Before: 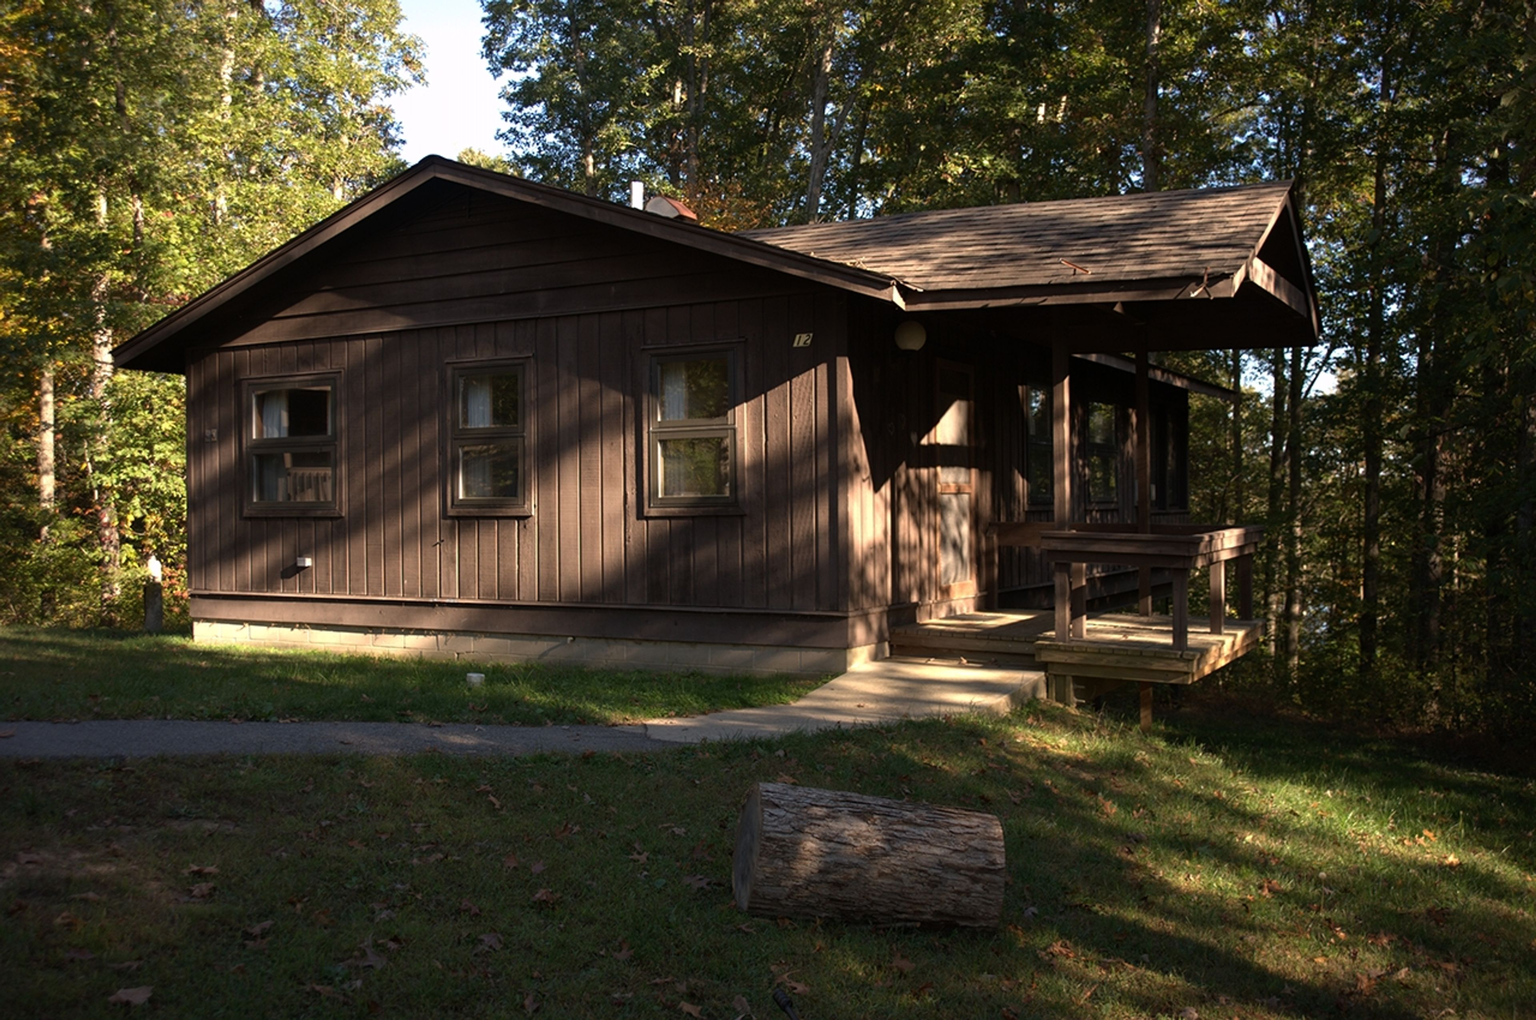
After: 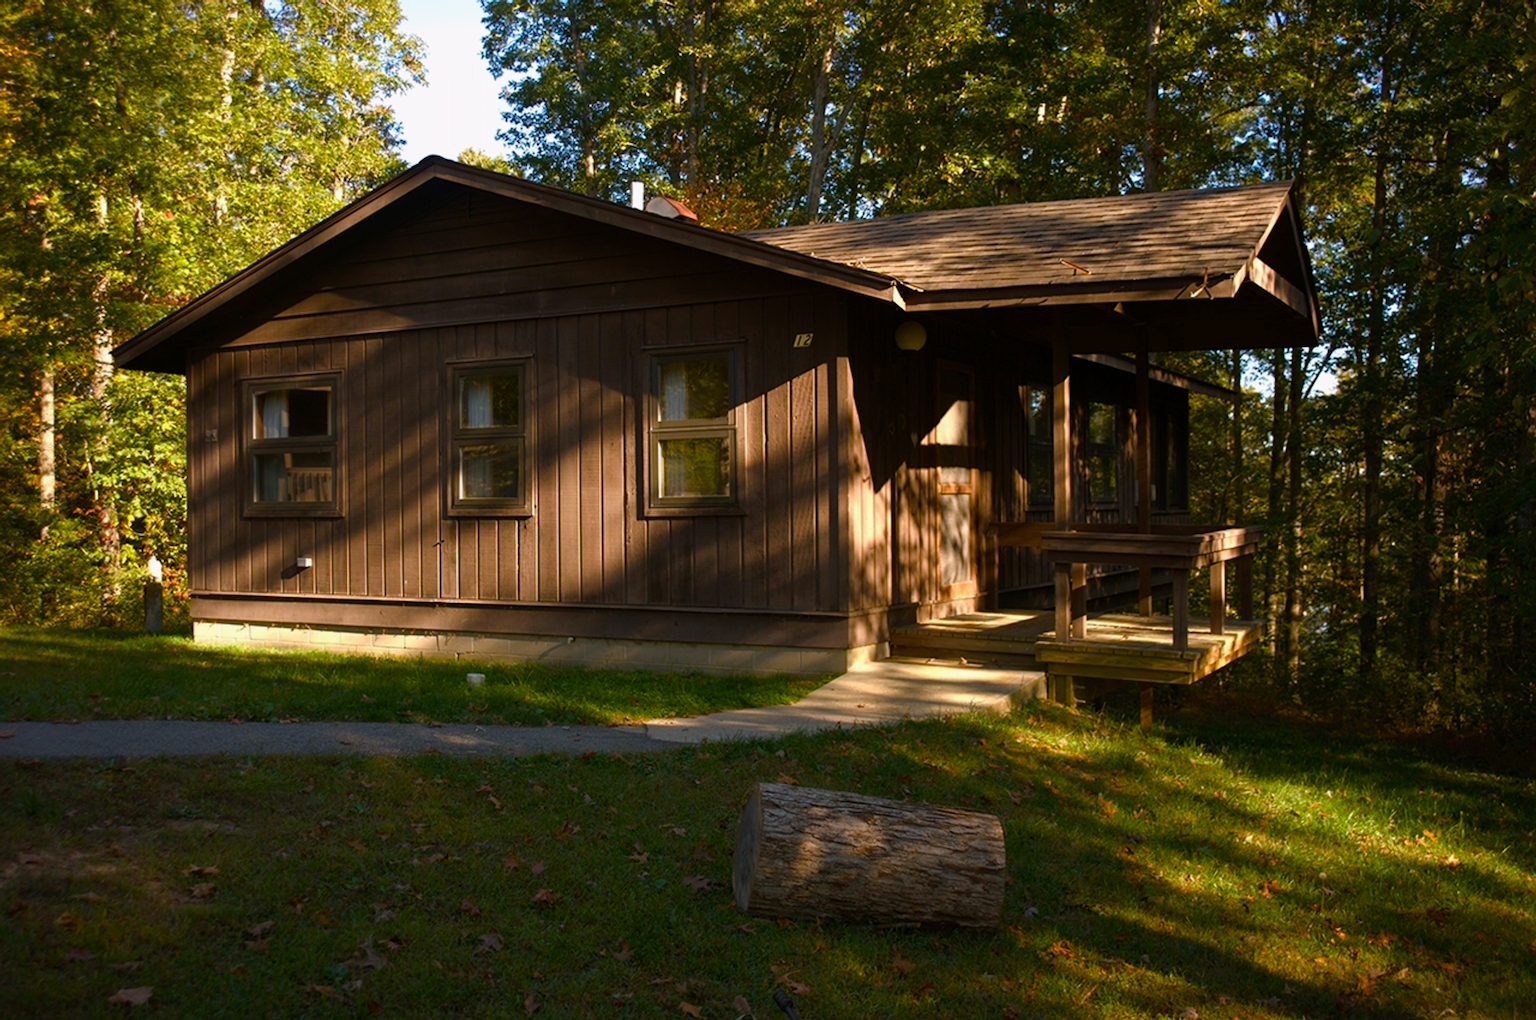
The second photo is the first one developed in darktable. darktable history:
color balance rgb: shadows lift › chroma 3.864%, shadows lift › hue 90.88°, power › hue 209.97°, perceptual saturation grading › global saturation 40.551%, perceptual saturation grading › highlights -25.304%, perceptual saturation grading › mid-tones 34.778%, perceptual saturation grading › shadows 35.233%, perceptual brilliance grading › global brilliance 2.125%, perceptual brilliance grading › highlights -3.999%
